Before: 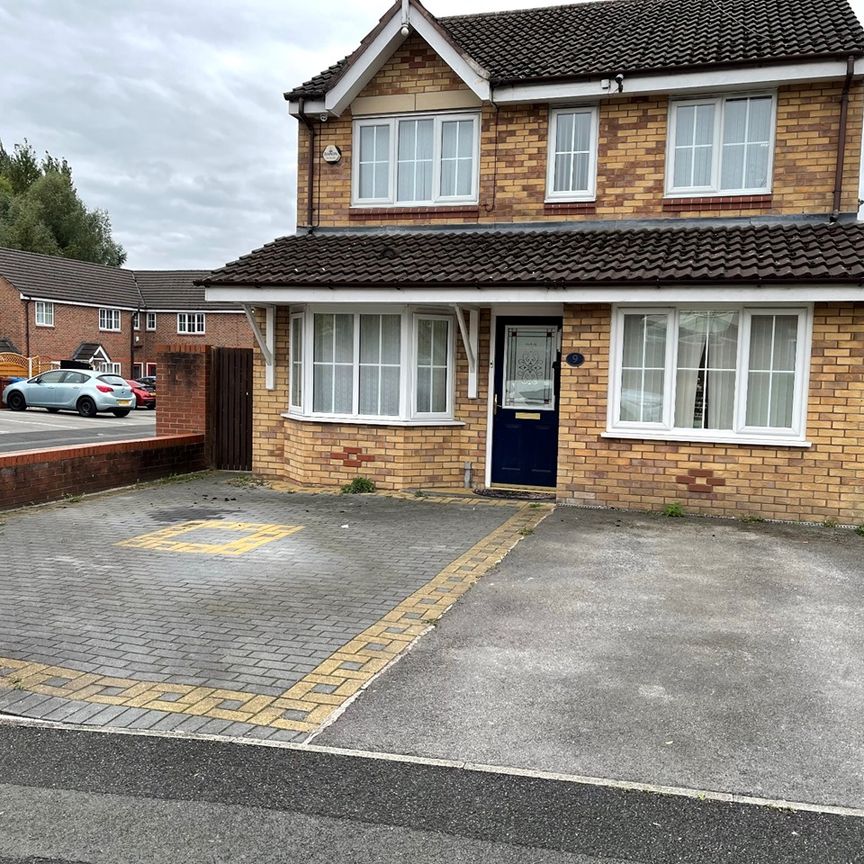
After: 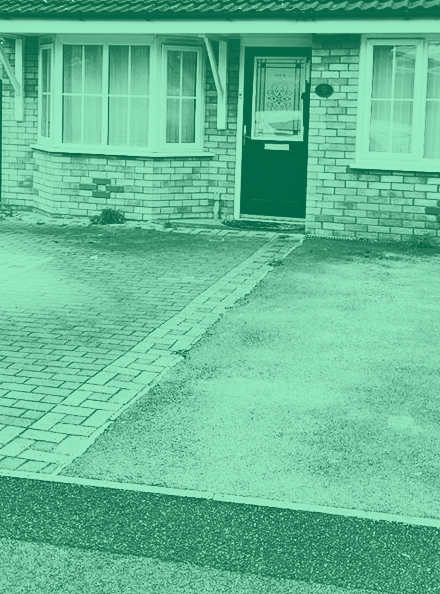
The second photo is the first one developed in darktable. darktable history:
crop and rotate: left 29.237%, top 31.152%, right 19.807%
base curve: curves: ch0 [(0, 0) (0.028, 0.03) (0.121, 0.232) (0.46, 0.748) (0.859, 0.968) (1, 1)], preserve colors none
color correction: highlights a* -10.69, highlights b* -19.19
shadows and highlights: shadows 30.63, highlights -63.22, shadows color adjustment 98%, highlights color adjustment 58.61%, soften with gaussian
color balance: lift [1.005, 0.99, 1.007, 1.01], gamma [1, 1.034, 1.032, 0.966], gain [0.873, 1.055, 1.067, 0.933]
tone equalizer: -8 EV -1.08 EV, -7 EV -1.01 EV, -6 EV -0.867 EV, -5 EV -0.578 EV, -3 EV 0.578 EV, -2 EV 0.867 EV, -1 EV 1.01 EV, +0 EV 1.08 EV, edges refinement/feathering 500, mask exposure compensation -1.57 EV, preserve details no
colorize: hue 147.6°, saturation 65%, lightness 21.64%
